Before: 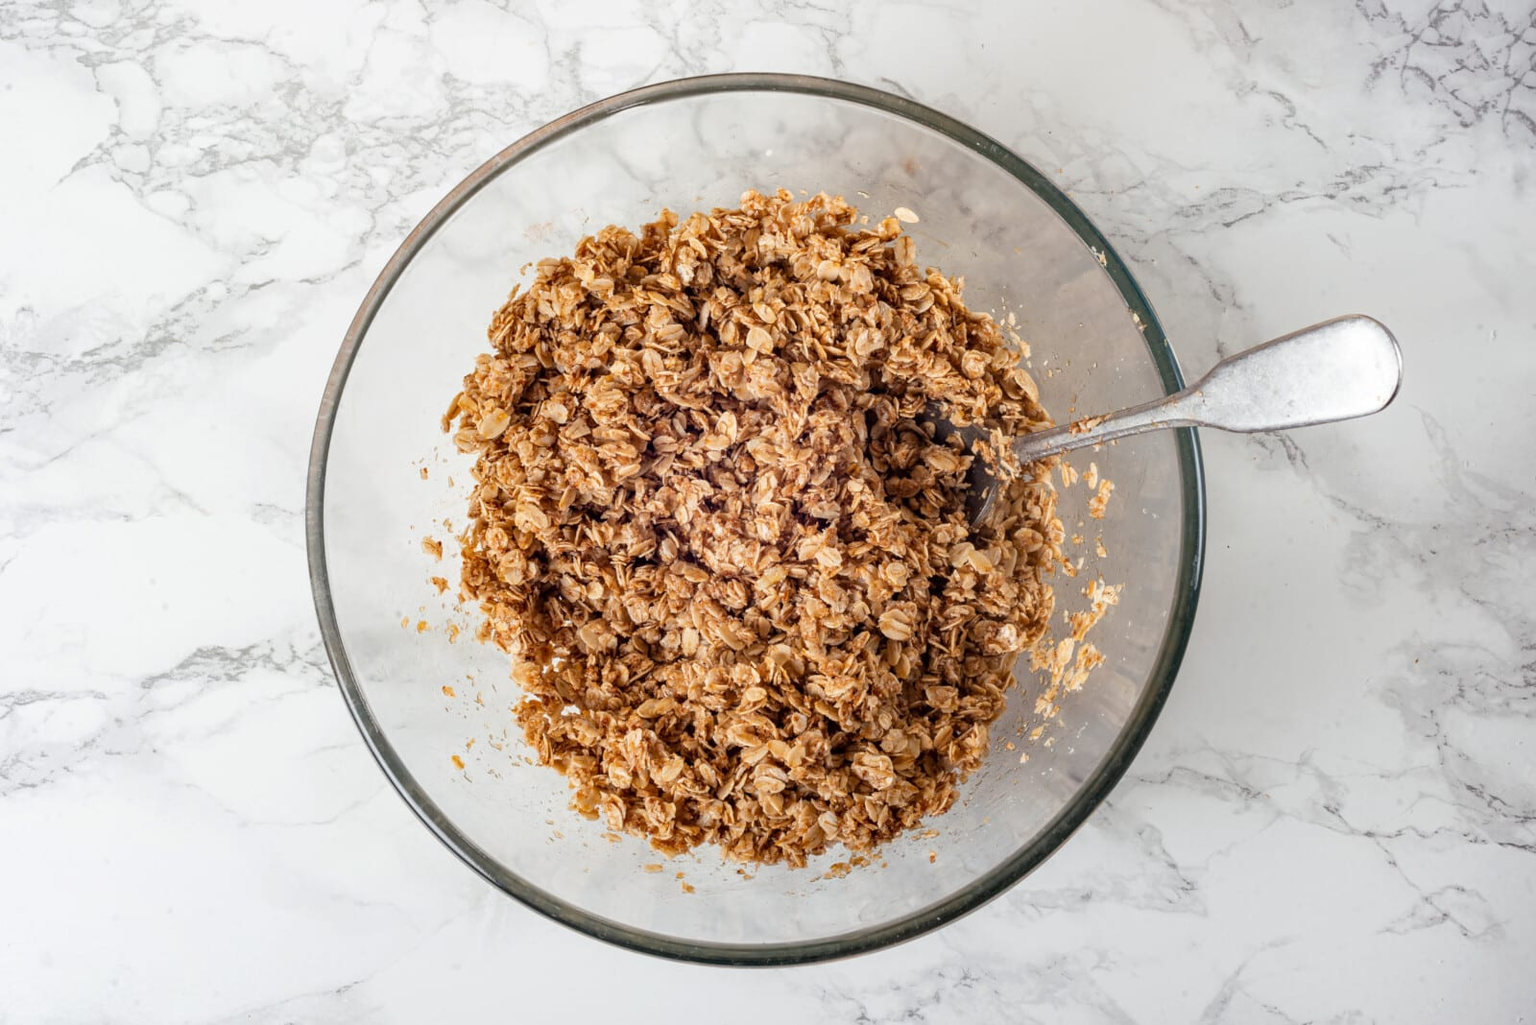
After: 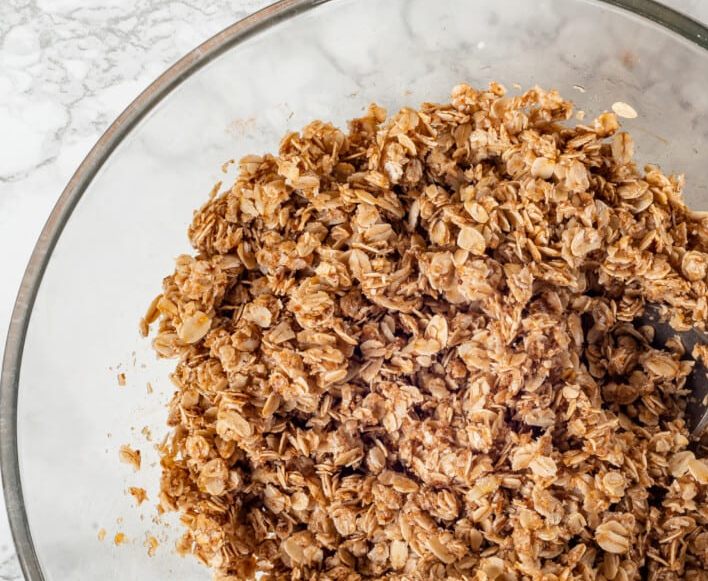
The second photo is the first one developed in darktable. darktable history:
crop: left 20.017%, top 10.751%, right 35.686%, bottom 34.779%
